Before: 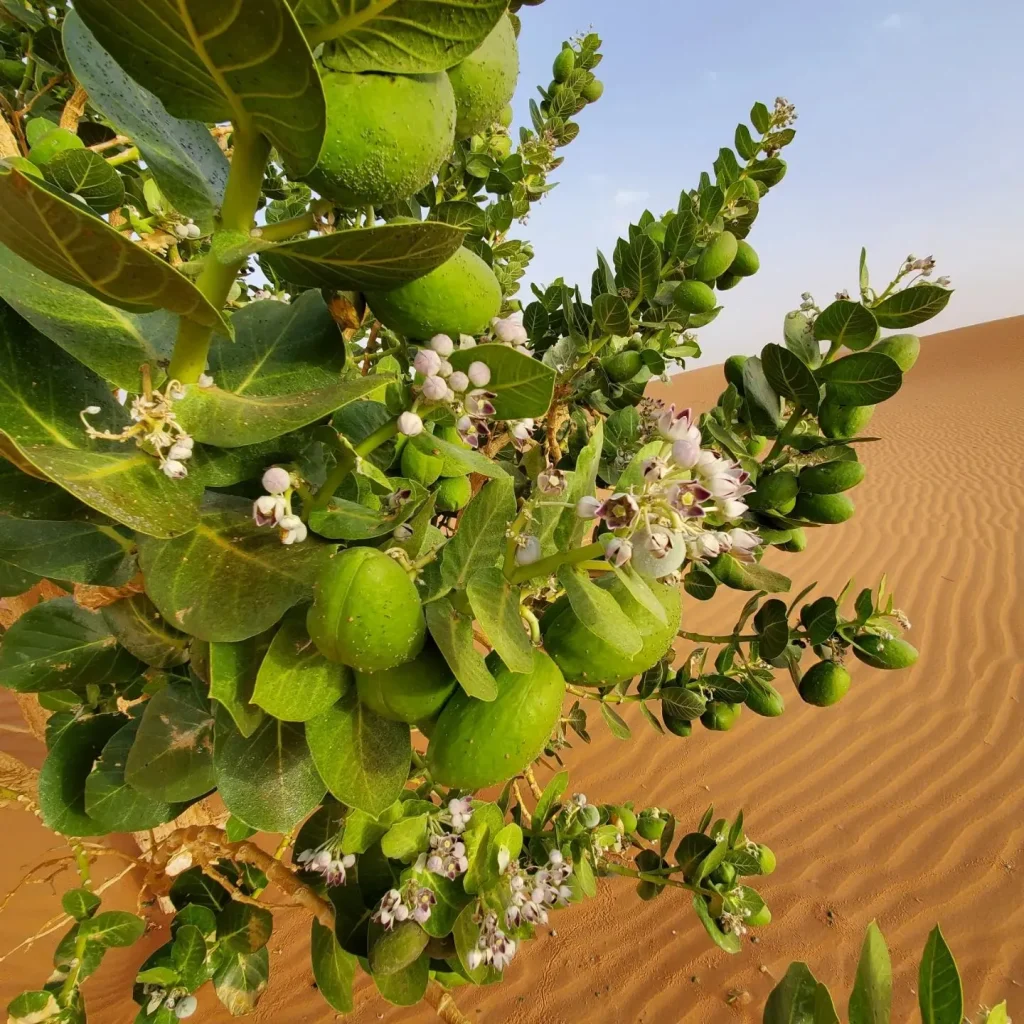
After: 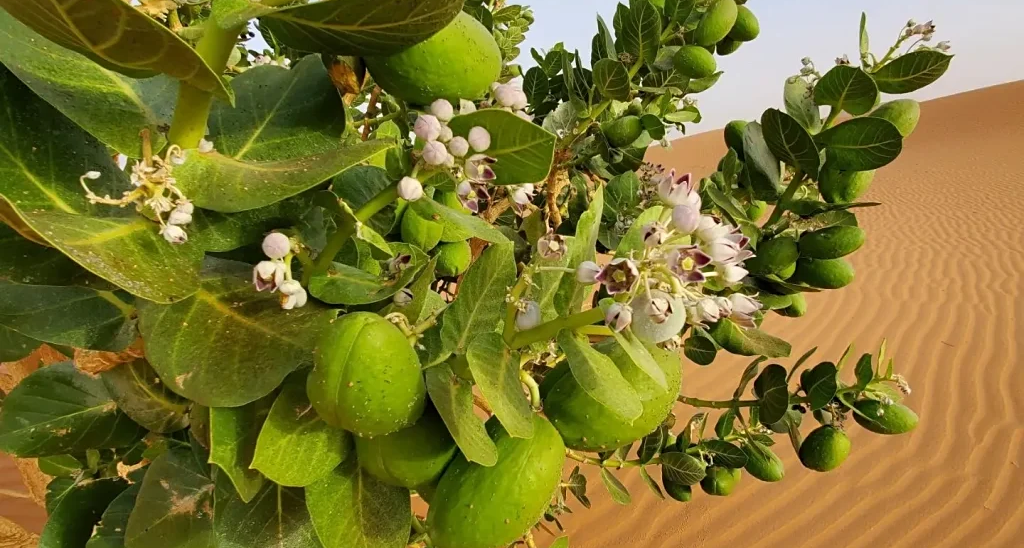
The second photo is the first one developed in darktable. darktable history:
crop and rotate: top 23.043%, bottom 23.437%
sharpen: amount 0.2
